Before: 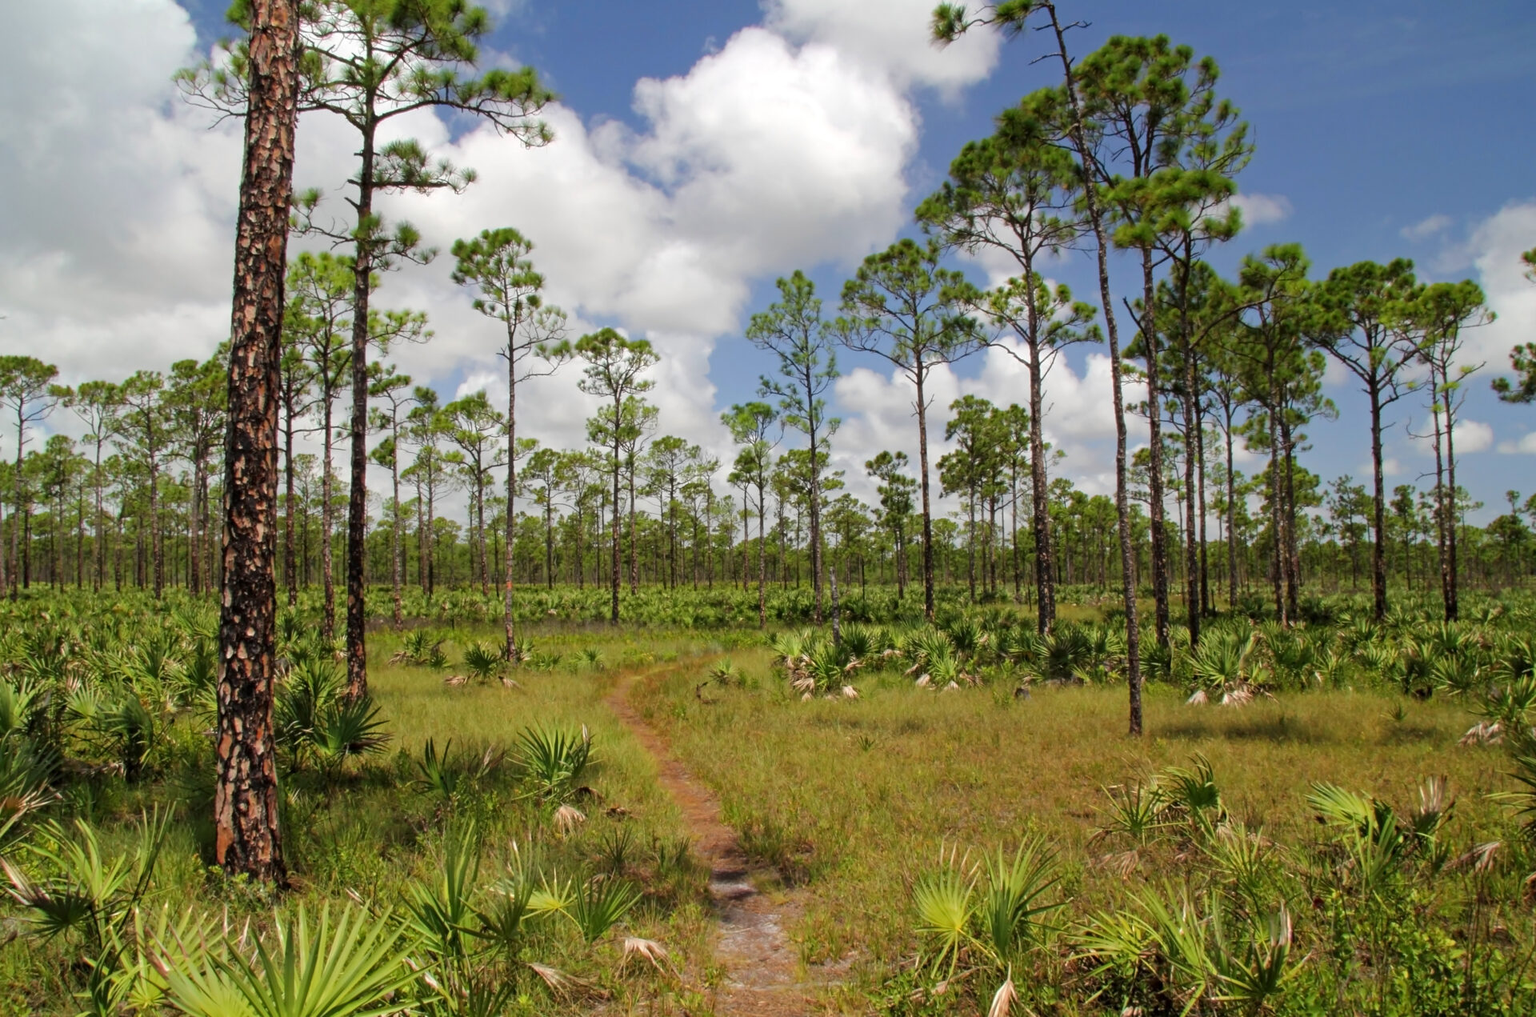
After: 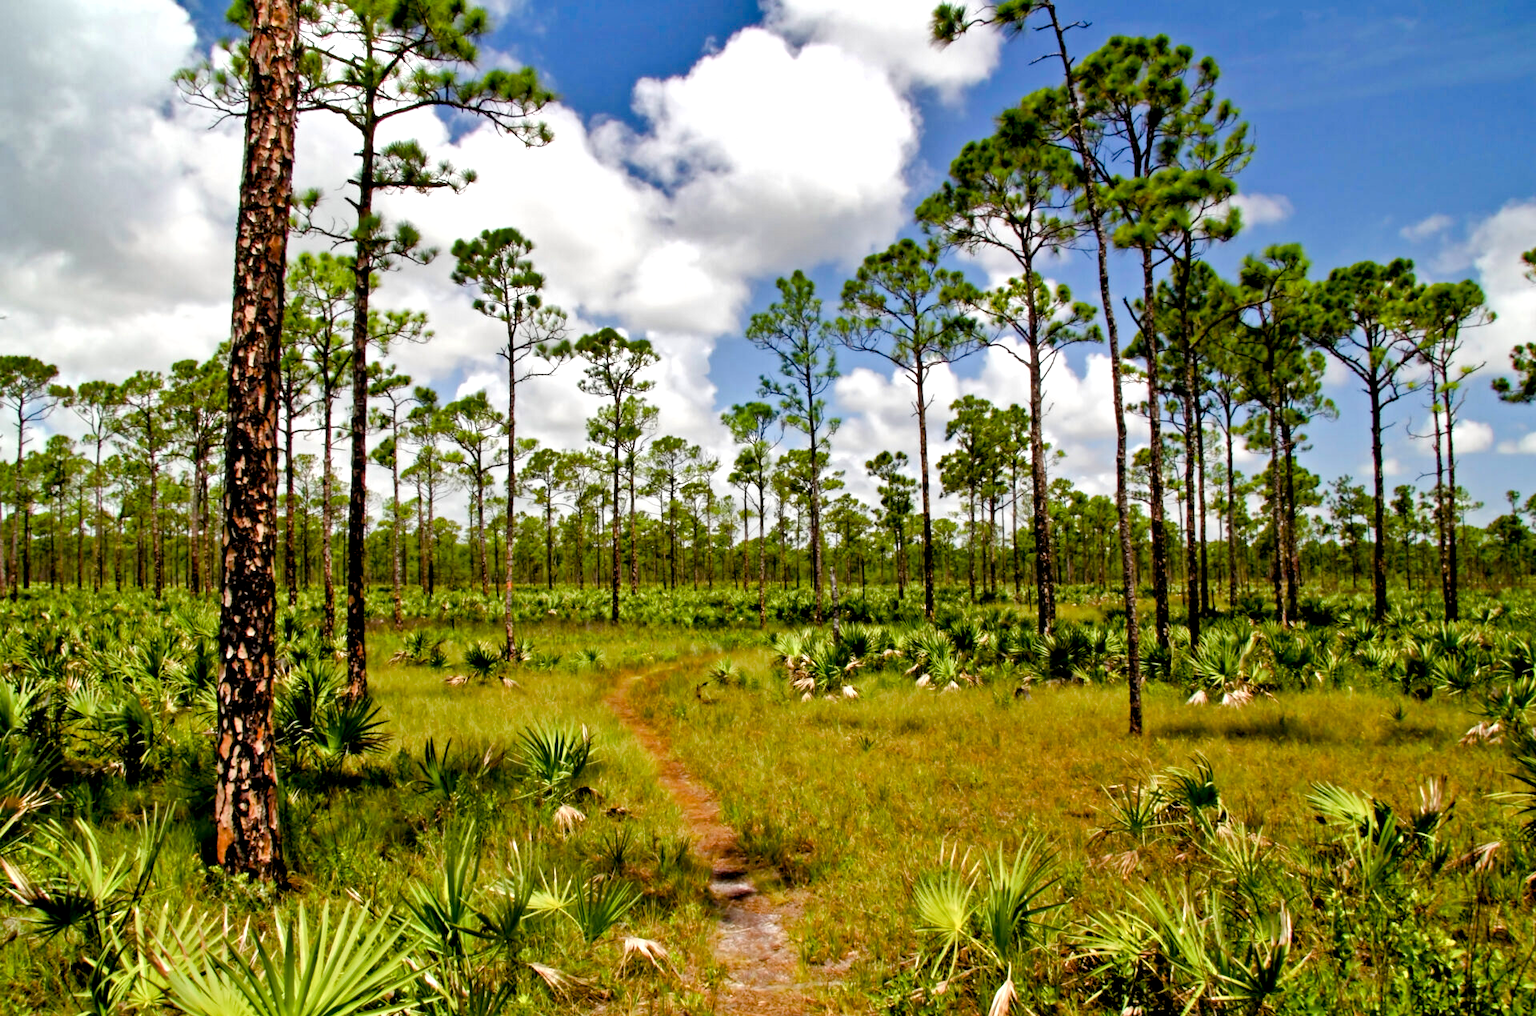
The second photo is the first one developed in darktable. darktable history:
exposure: exposure 0.3 EV, compensate highlight preservation false
contrast equalizer: y [[0.5, 0.5, 0.544, 0.569, 0.5, 0.5], [0.5 ×6], [0.5 ×6], [0 ×6], [0 ×6]]
color balance rgb: shadows lift › luminance -9.41%, highlights gain › luminance 17.6%, global offset › luminance -1.45%, perceptual saturation grading › highlights -17.77%, perceptual saturation grading › mid-tones 33.1%, perceptual saturation grading › shadows 50.52%, global vibrance 24.22%
shadows and highlights: soften with gaussian
